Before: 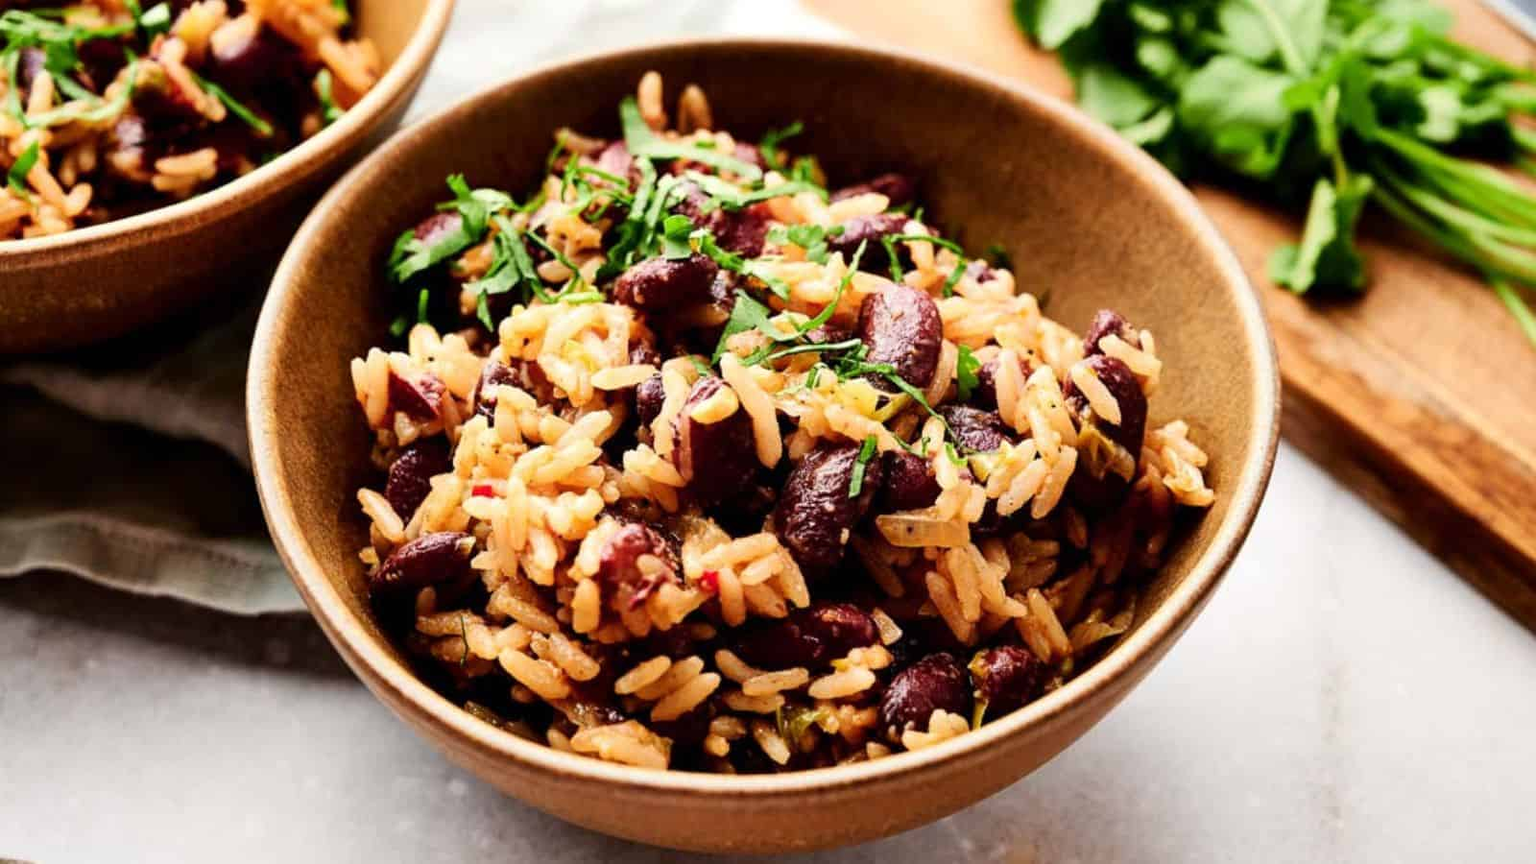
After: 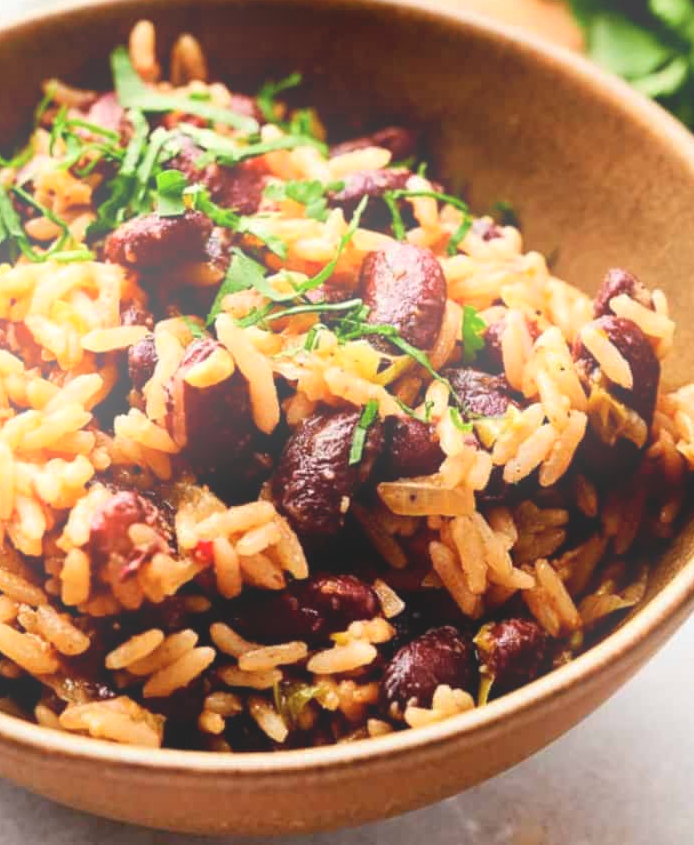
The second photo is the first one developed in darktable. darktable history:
crop: left 33.452%, top 6.025%, right 23.155%
bloom: on, module defaults
